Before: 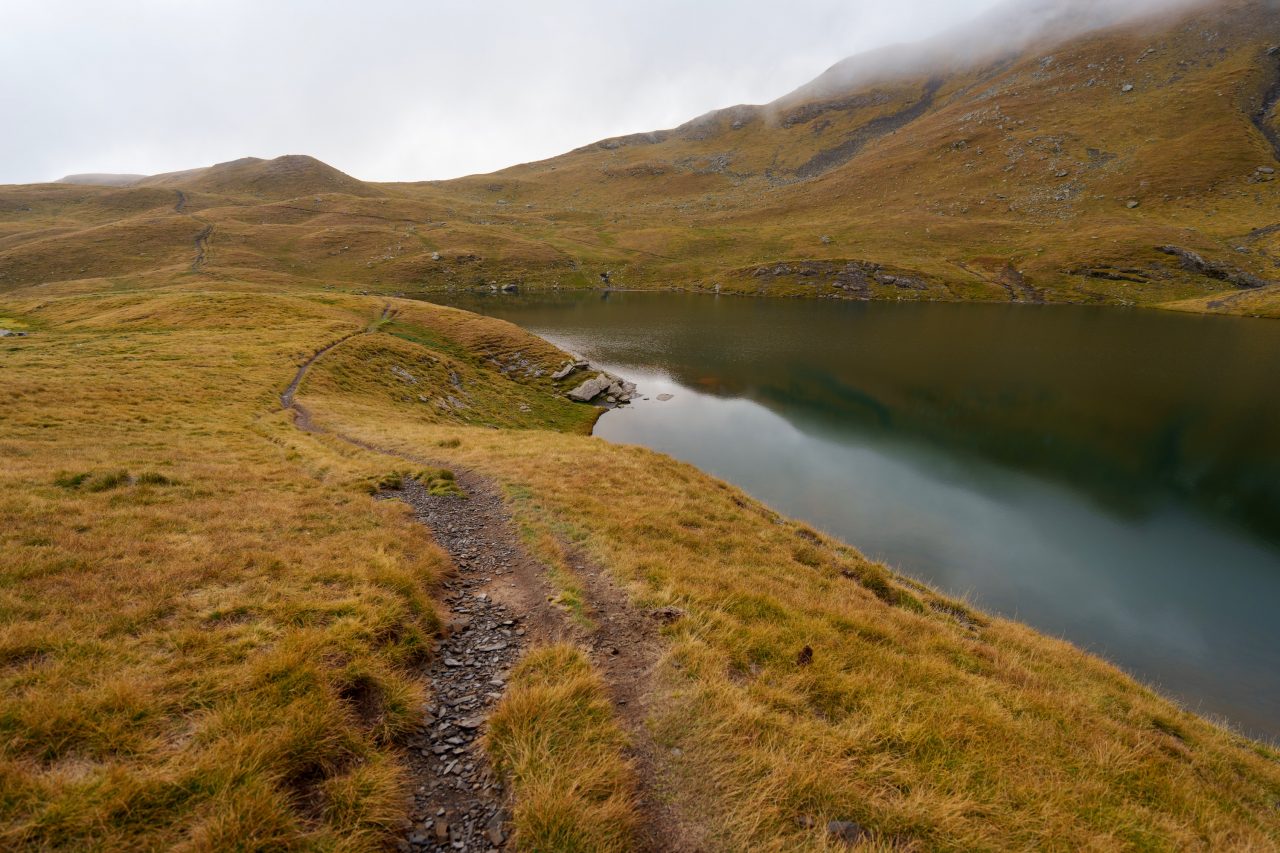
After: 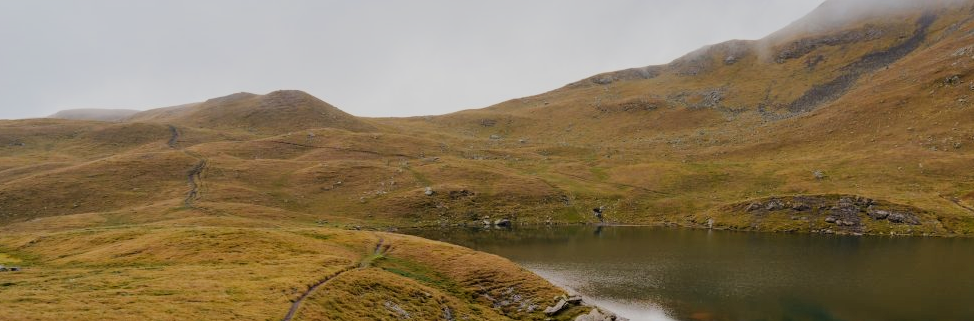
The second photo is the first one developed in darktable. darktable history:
crop: left 0.568%, top 7.641%, right 23.272%, bottom 54.697%
shadows and highlights: shadows 52.06, highlights -28.61, soften with gaussian
filmic rgb: black relative exposure -7.65 EV, white relative exposure 4.56 EV, hardness 3.61
